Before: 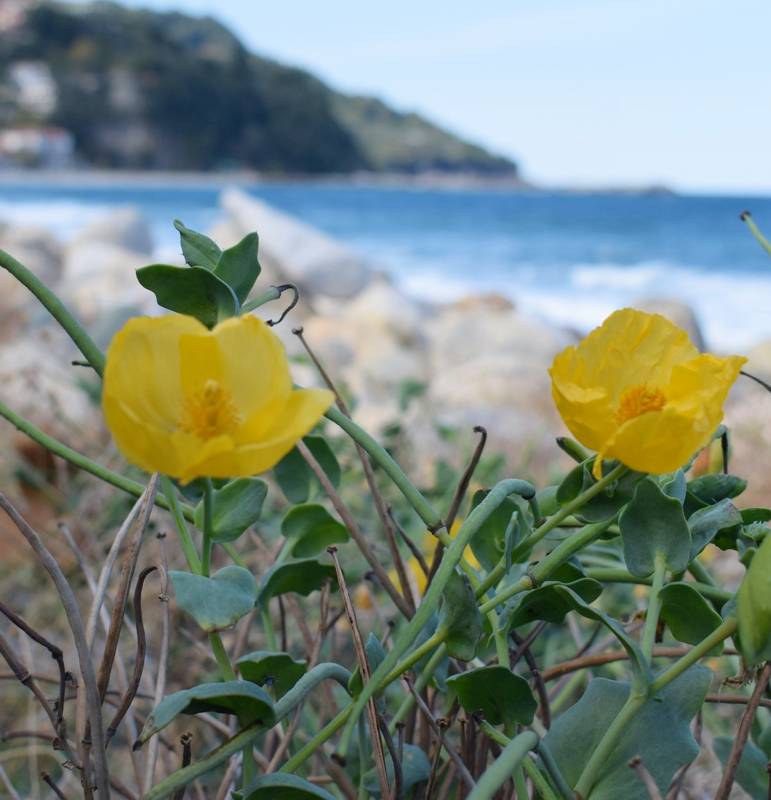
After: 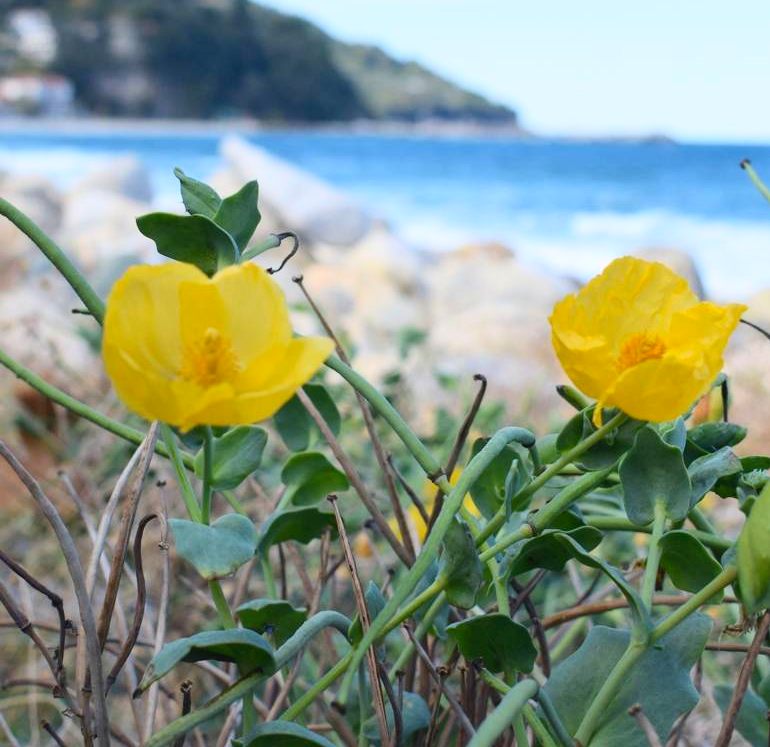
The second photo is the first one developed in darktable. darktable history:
contrast brightness saturation: contrast 0.2, brightness 0.157, saturation 0.215
crop and rotate: top 6.575%
